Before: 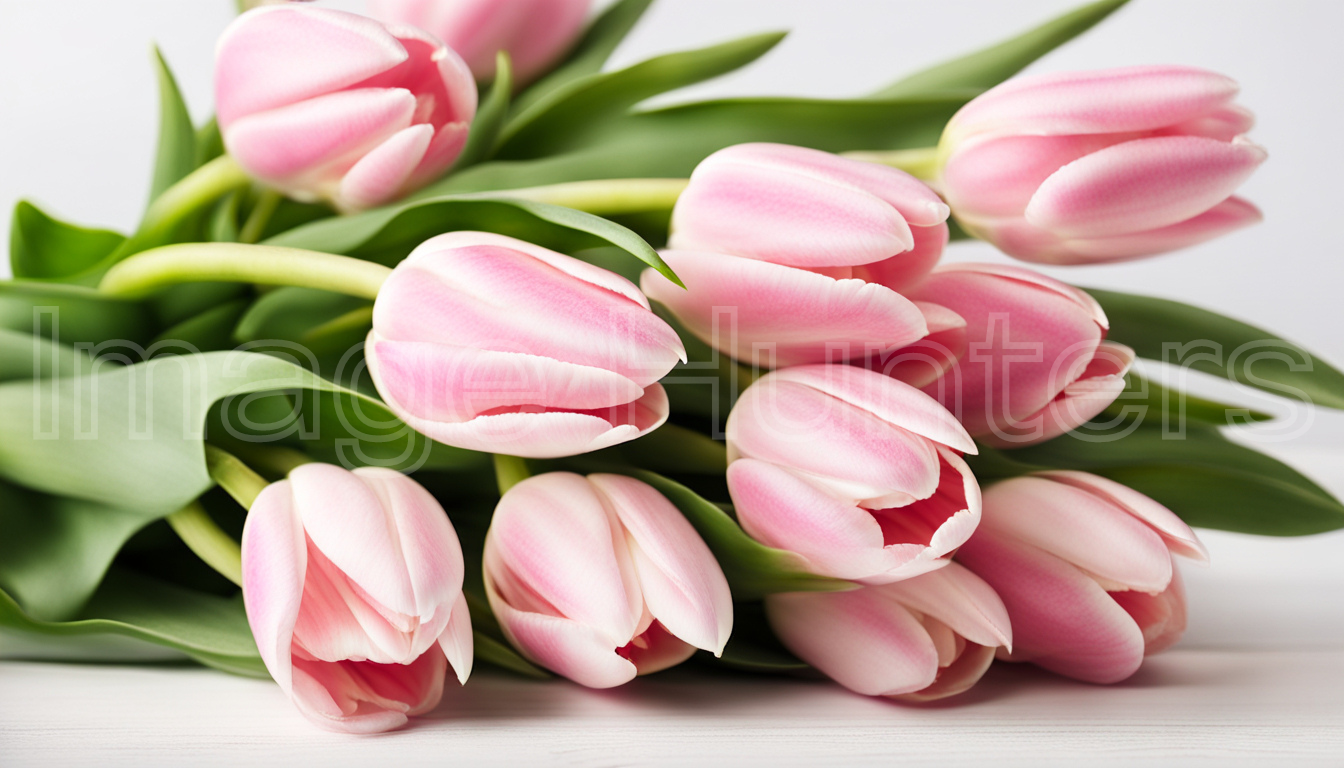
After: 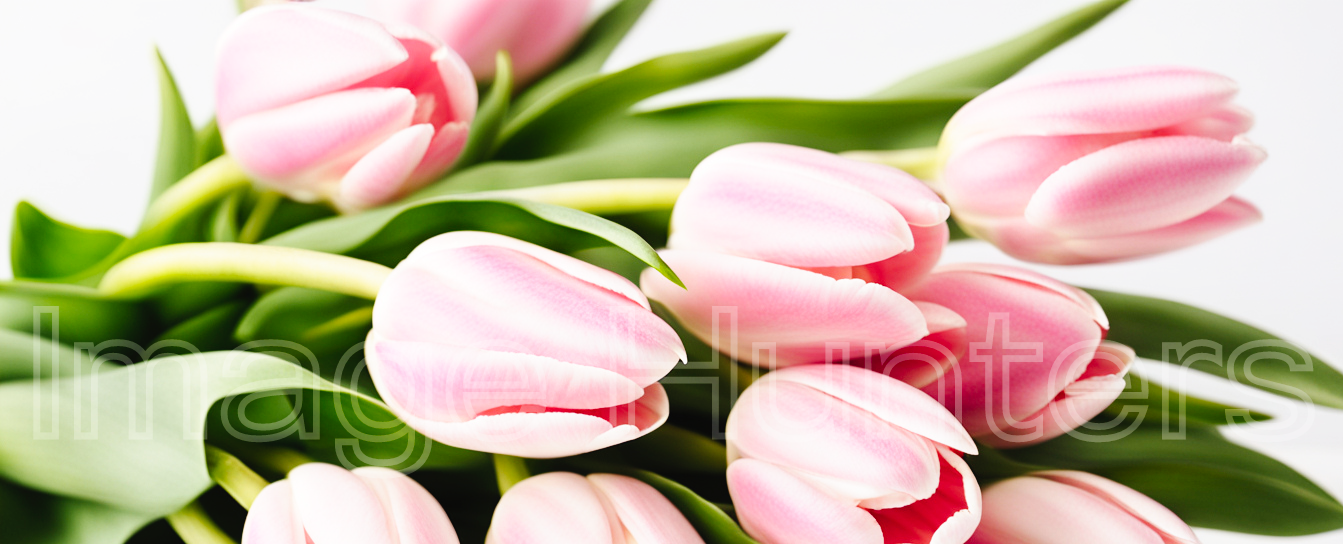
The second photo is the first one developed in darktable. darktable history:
tone curve: curves: ch0 [(0, 0.023) (0.087, 0.065) (0.184, 0.168) (0.45, 0.54) (0.57, 0.683) (0.722, 0.825) (0.877, 0.948) (1, 1)]; ch1 [(0, 0) (0.388, 0.369) (0.45, 0.43) (0.505, 0.509) (0.534, 0.528) (0.657, 0.655) (1, 1)]; ch2 [(0, 0) (0.314, 0.223) (0.427, 0.405) (0.5, 0.5) (0.55, 0.566) (0.625, 0.657) (1, 1)], preserve colors none
crop: right 0%, bottom 29.064%
